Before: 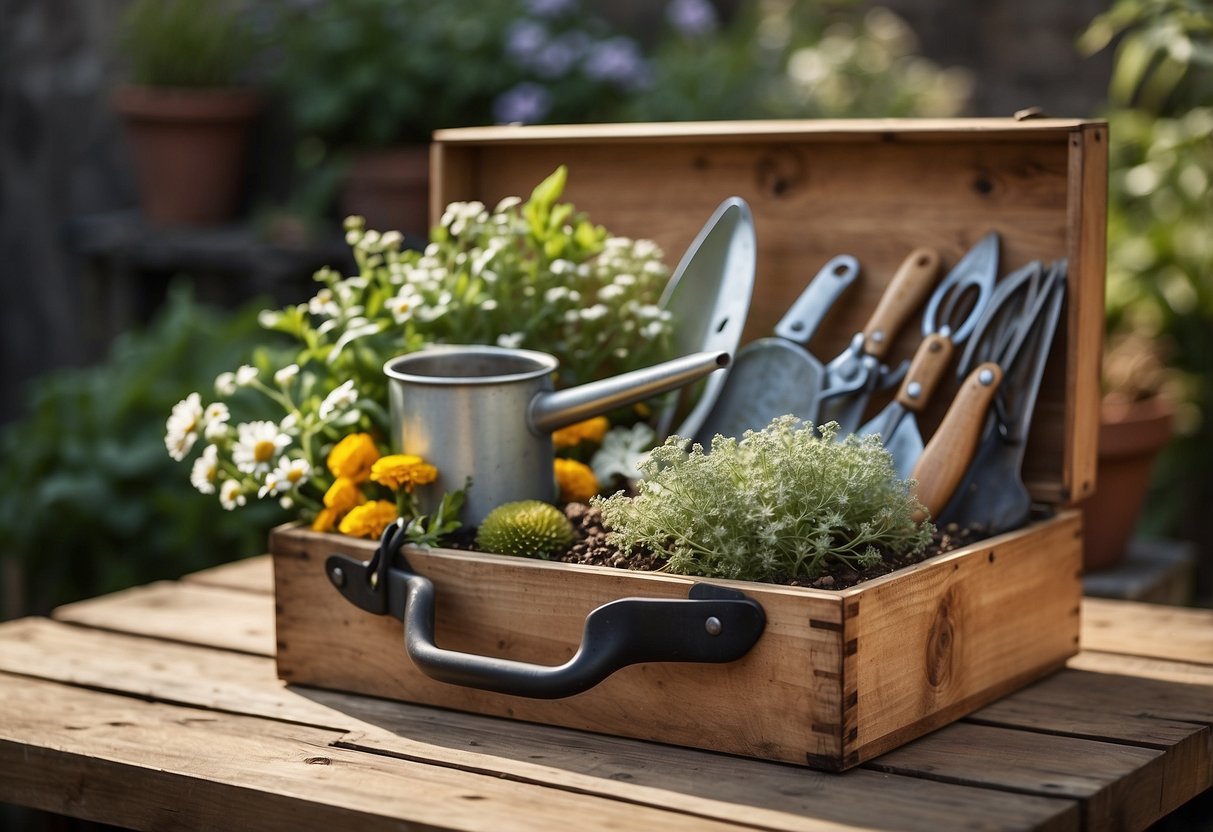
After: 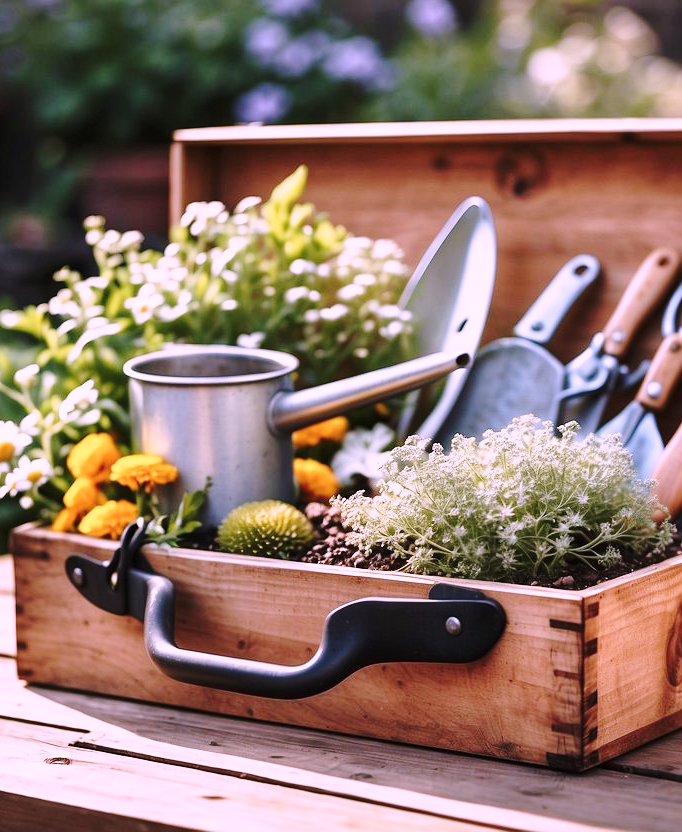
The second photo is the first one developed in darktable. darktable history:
color correction: highlights a* 15.46, highlights b* -20.56
base curve: curves: ch0 [(0, 0) (0.032, 0.037) (0.105, 0.228) (0.435, 0.76) (0.856, 0.983) (1, 1)], preserve colors none
crop: left 21.496%, right 22.254%
